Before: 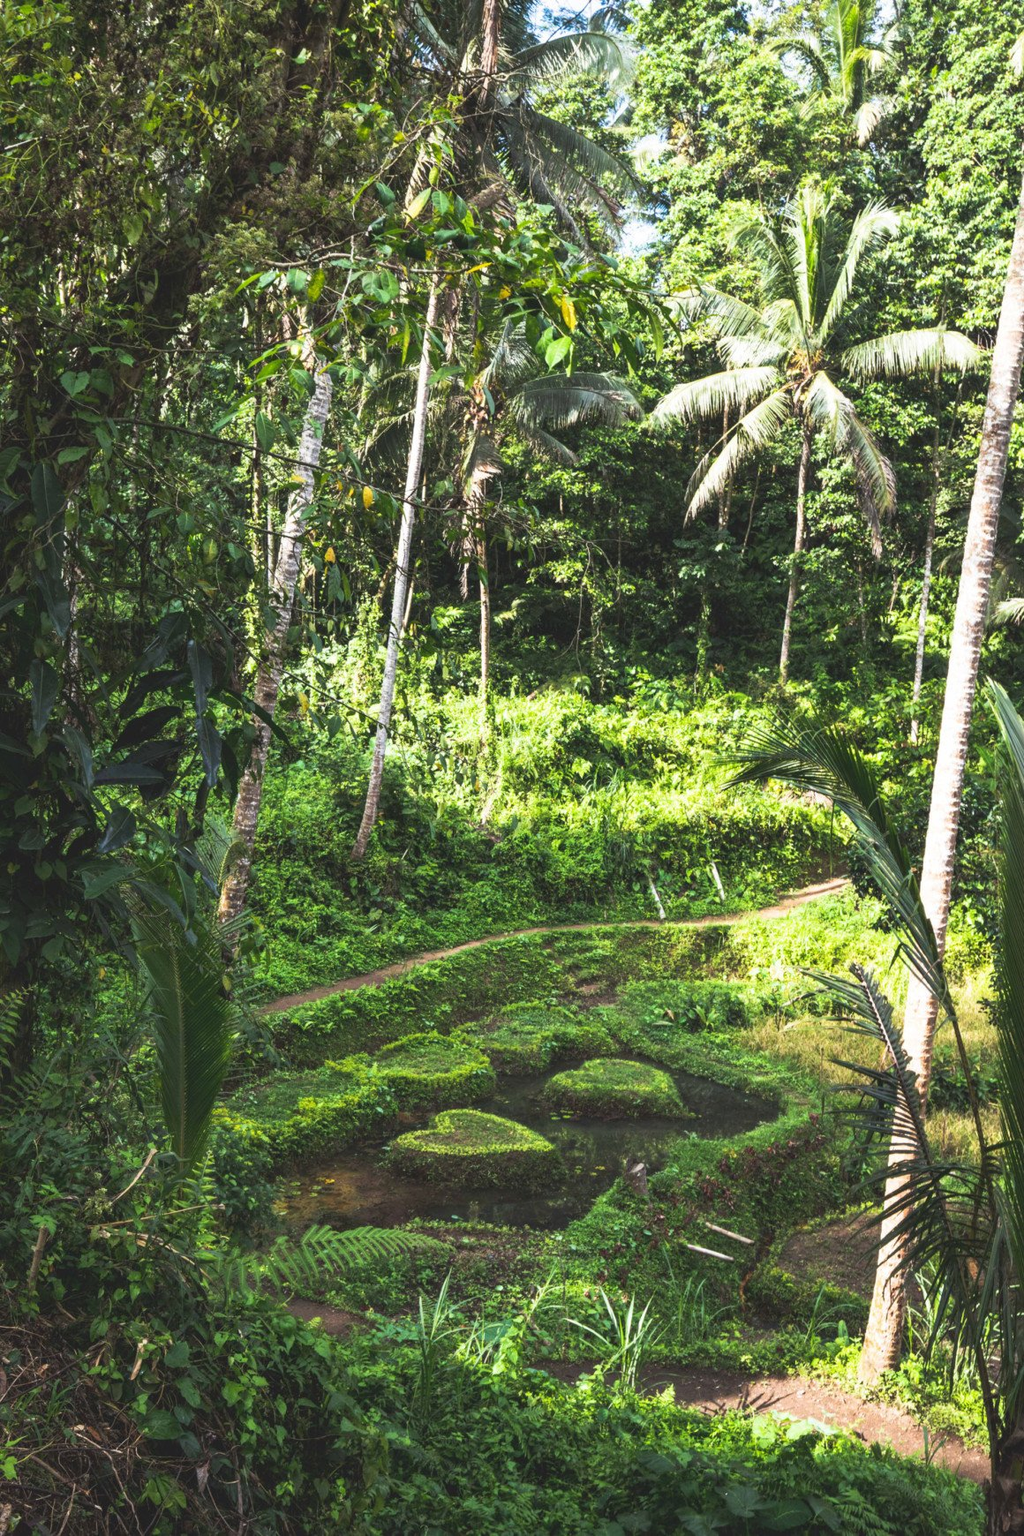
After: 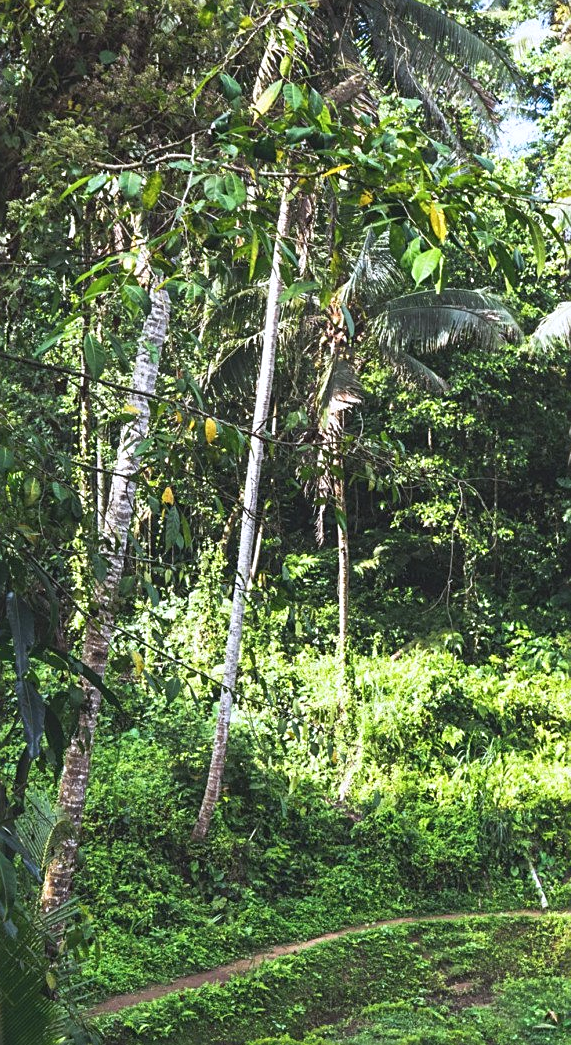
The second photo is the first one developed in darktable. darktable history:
crop: left 17.835%, top 7.675%, right 32.881%, bottom 32.213%
color calibration: illuminant as shot in camera, x 0.358, y 0.373, temperature 4628.91 K
sharpen: on, module defaults
